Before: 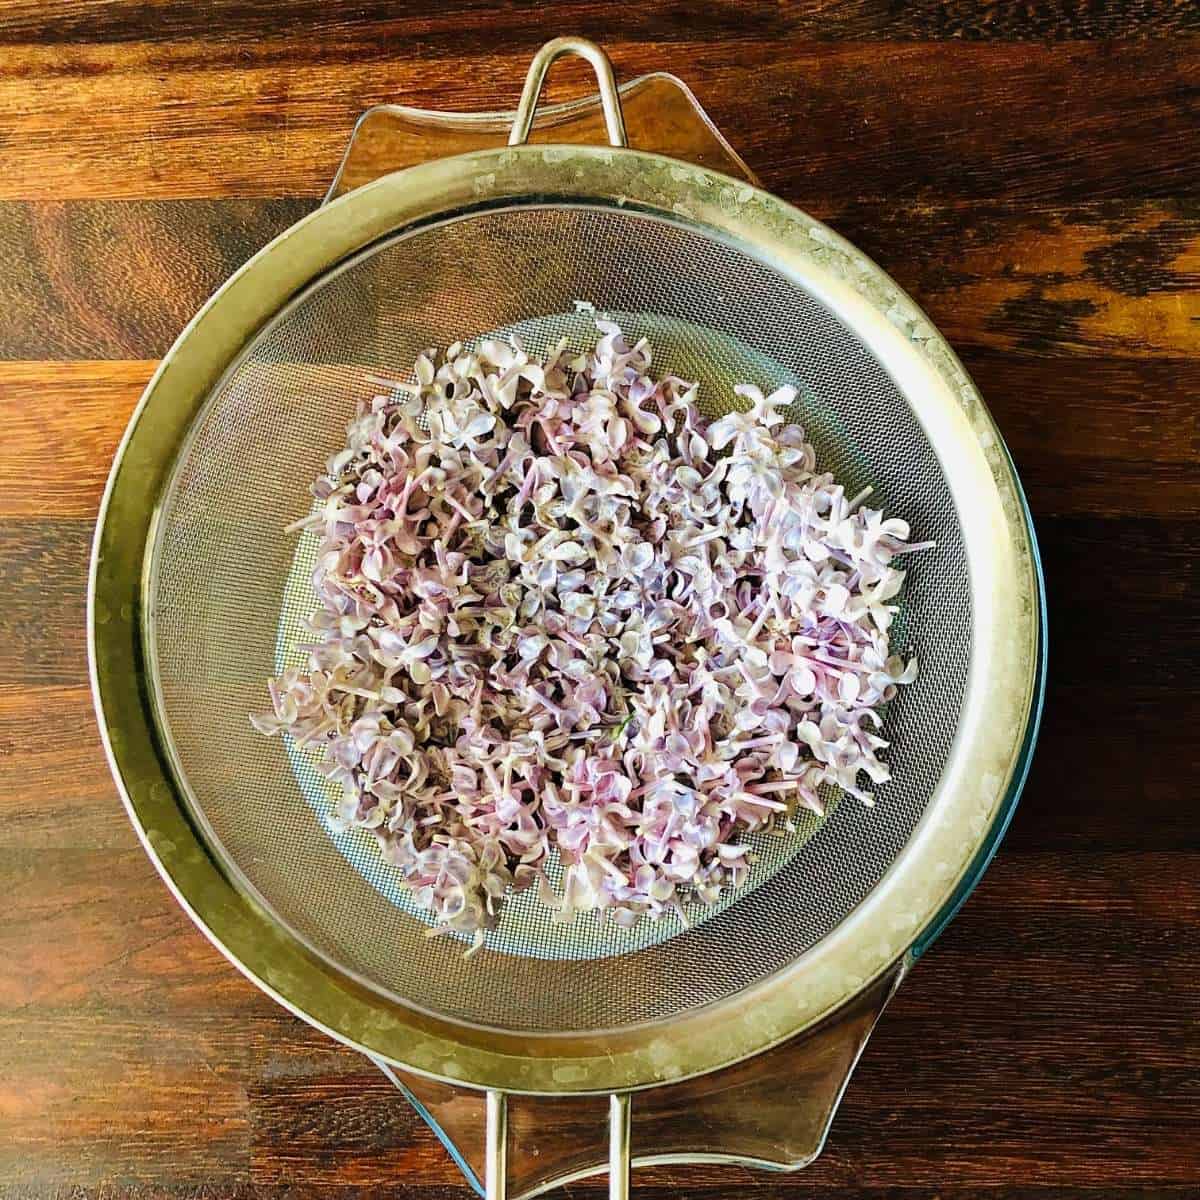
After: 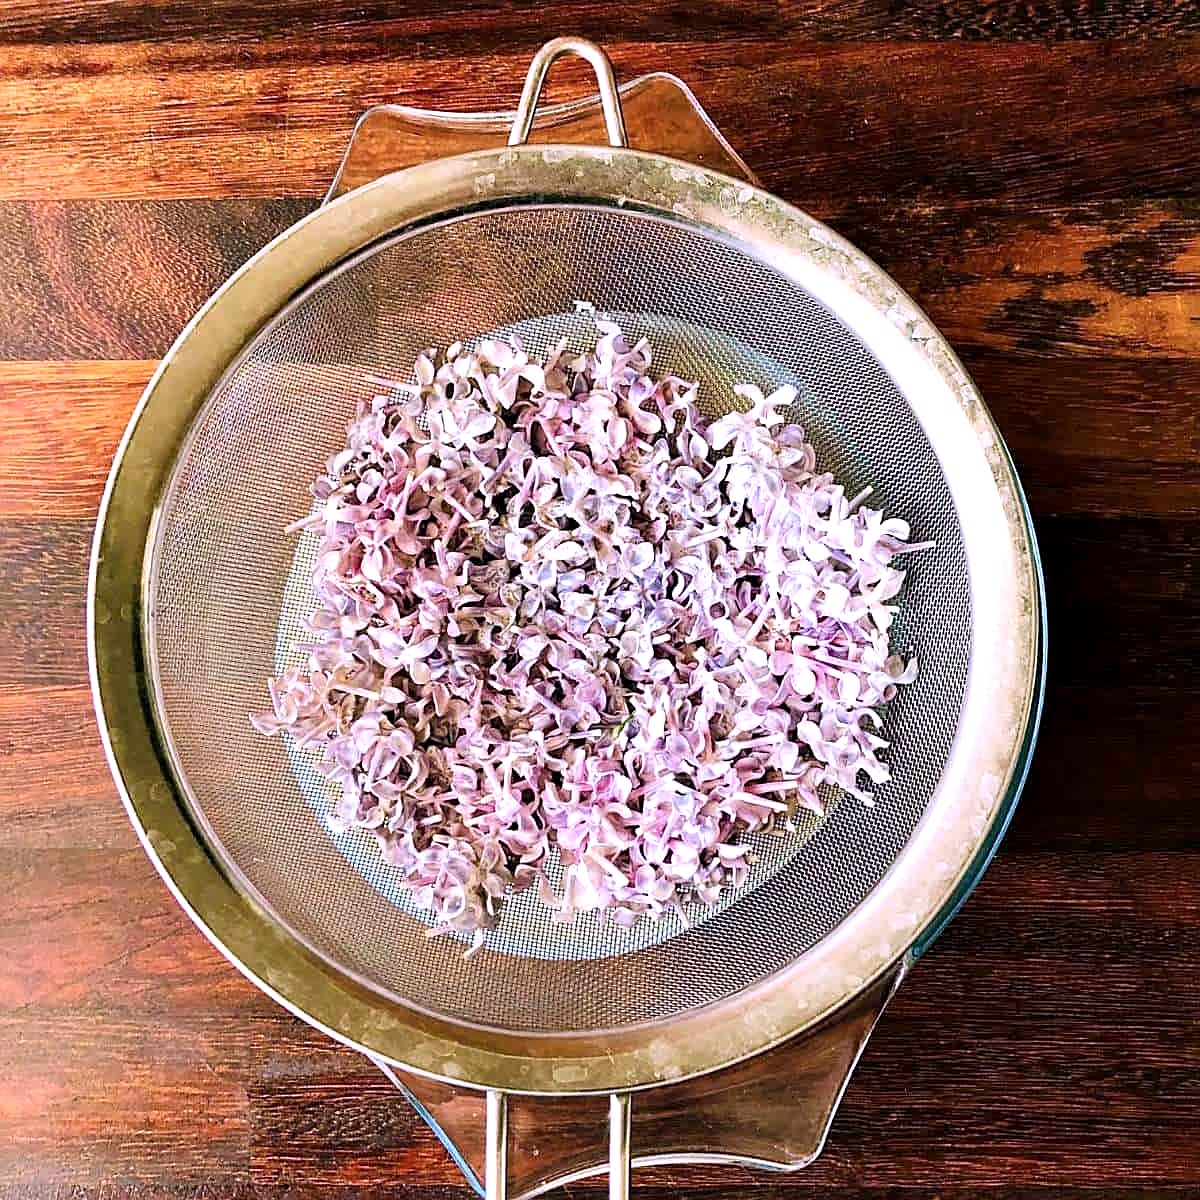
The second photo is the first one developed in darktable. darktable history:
exposure: black level correction 0.003, exposure 0.391 EV, compensate exposure bias true, compensate highlight preservation false
sharpen: on, module defaults
color correction: highlights a* 15.45, highlights b* -20.38
